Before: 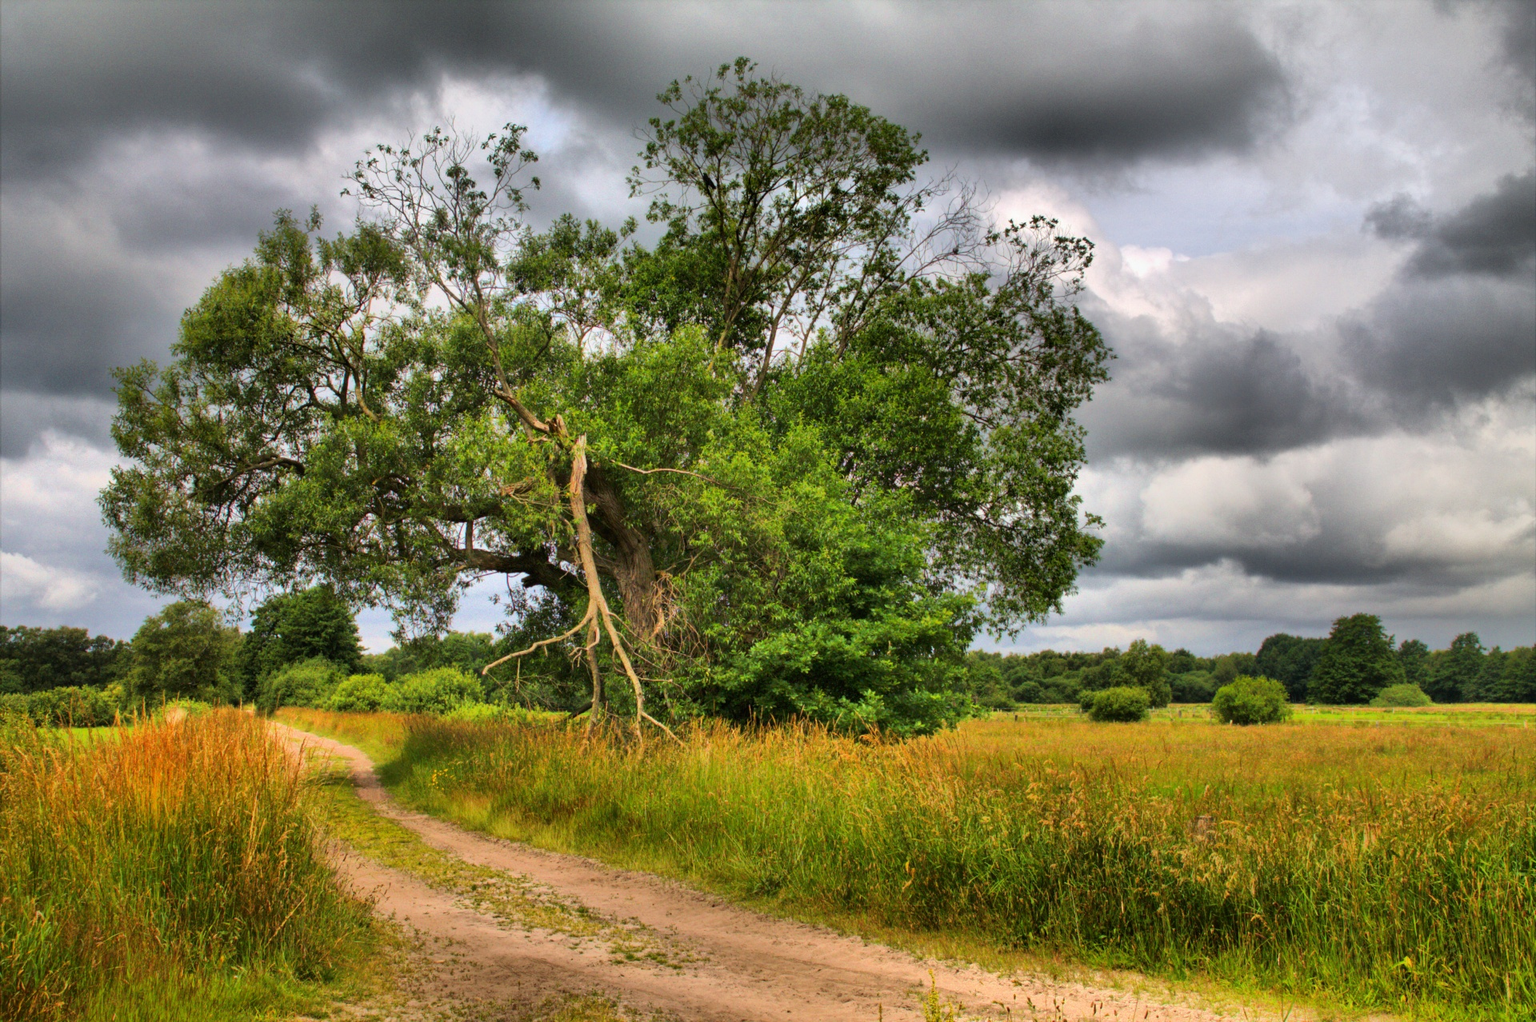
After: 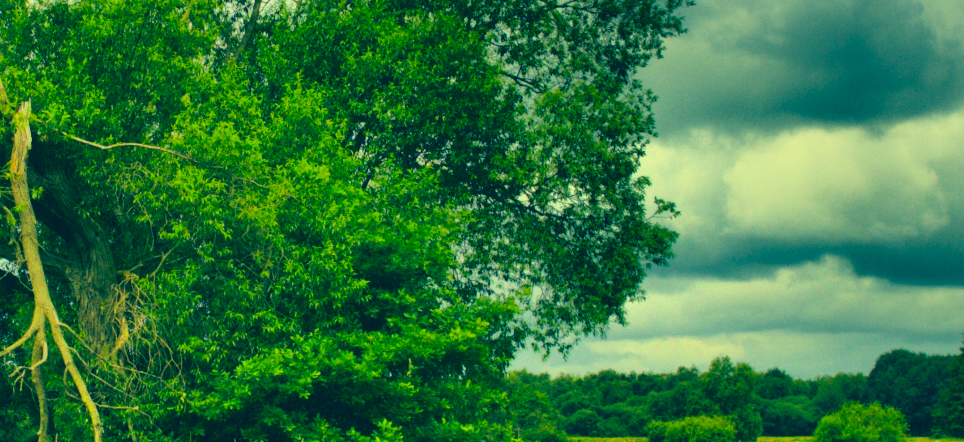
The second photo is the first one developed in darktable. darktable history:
color correction: highlights a* -15.58, highlights b* 40, shadows a* -40, shadows b* -26.18
crop: left 36.607%, top 34.735%, right 13.146%, bottom 30.611%
